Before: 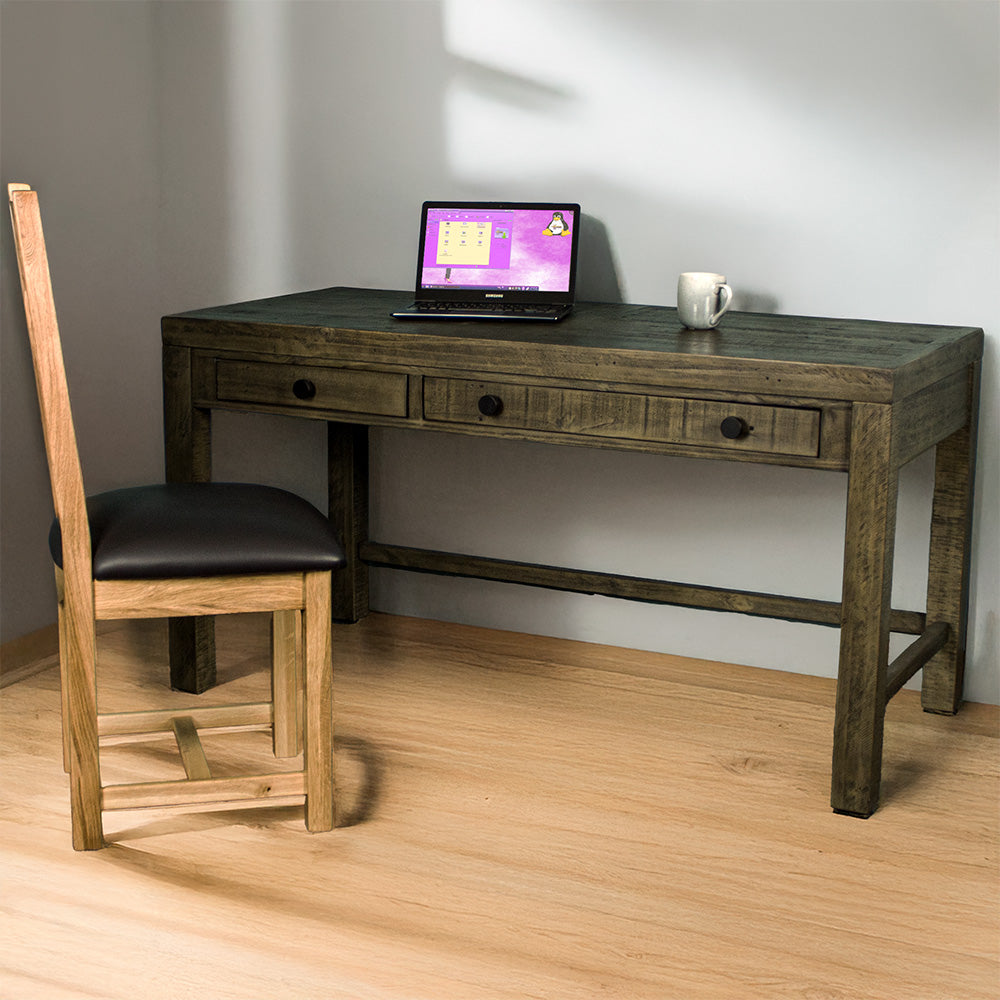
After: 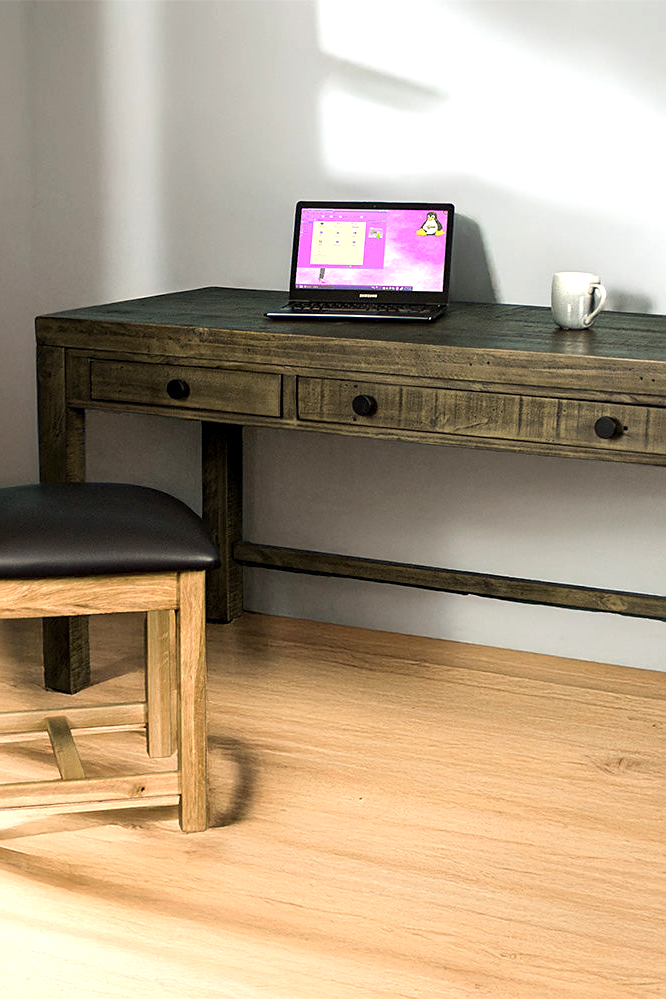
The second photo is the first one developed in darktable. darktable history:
sharpen: radius 1.559, amount 0.373, threshold 1.271
exposure: black level correction 0.001, exposure 0.5 EV, compensate exposure bias true, compensate highlight preservation false
crop and rotate: left 12.673%, right 20.66%
